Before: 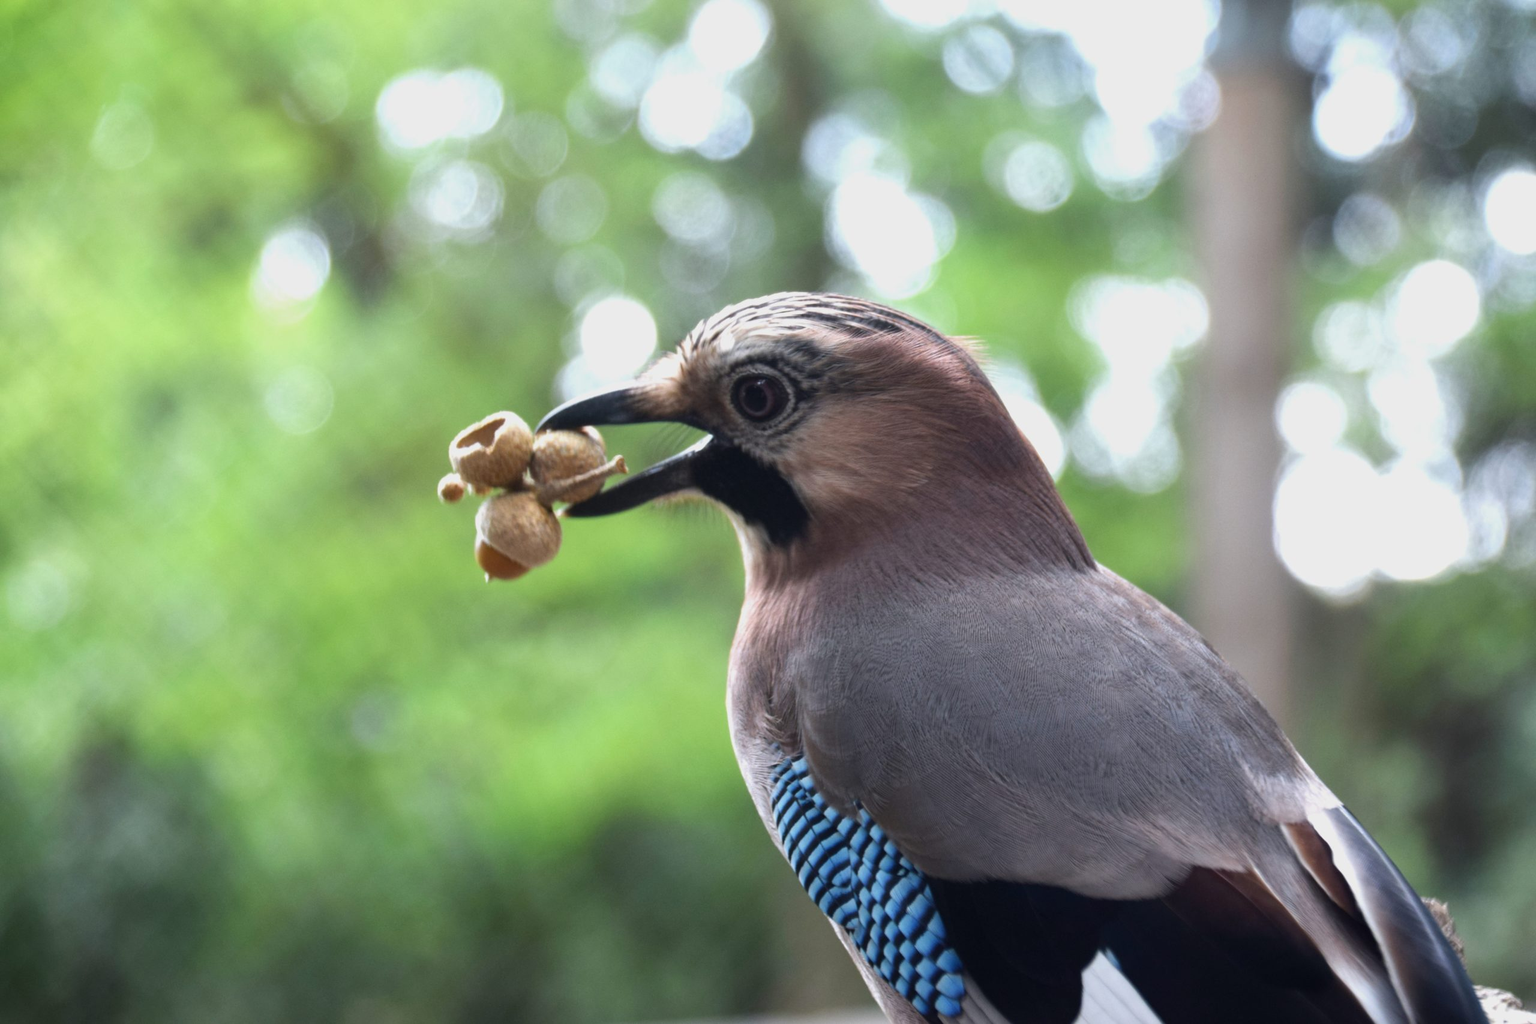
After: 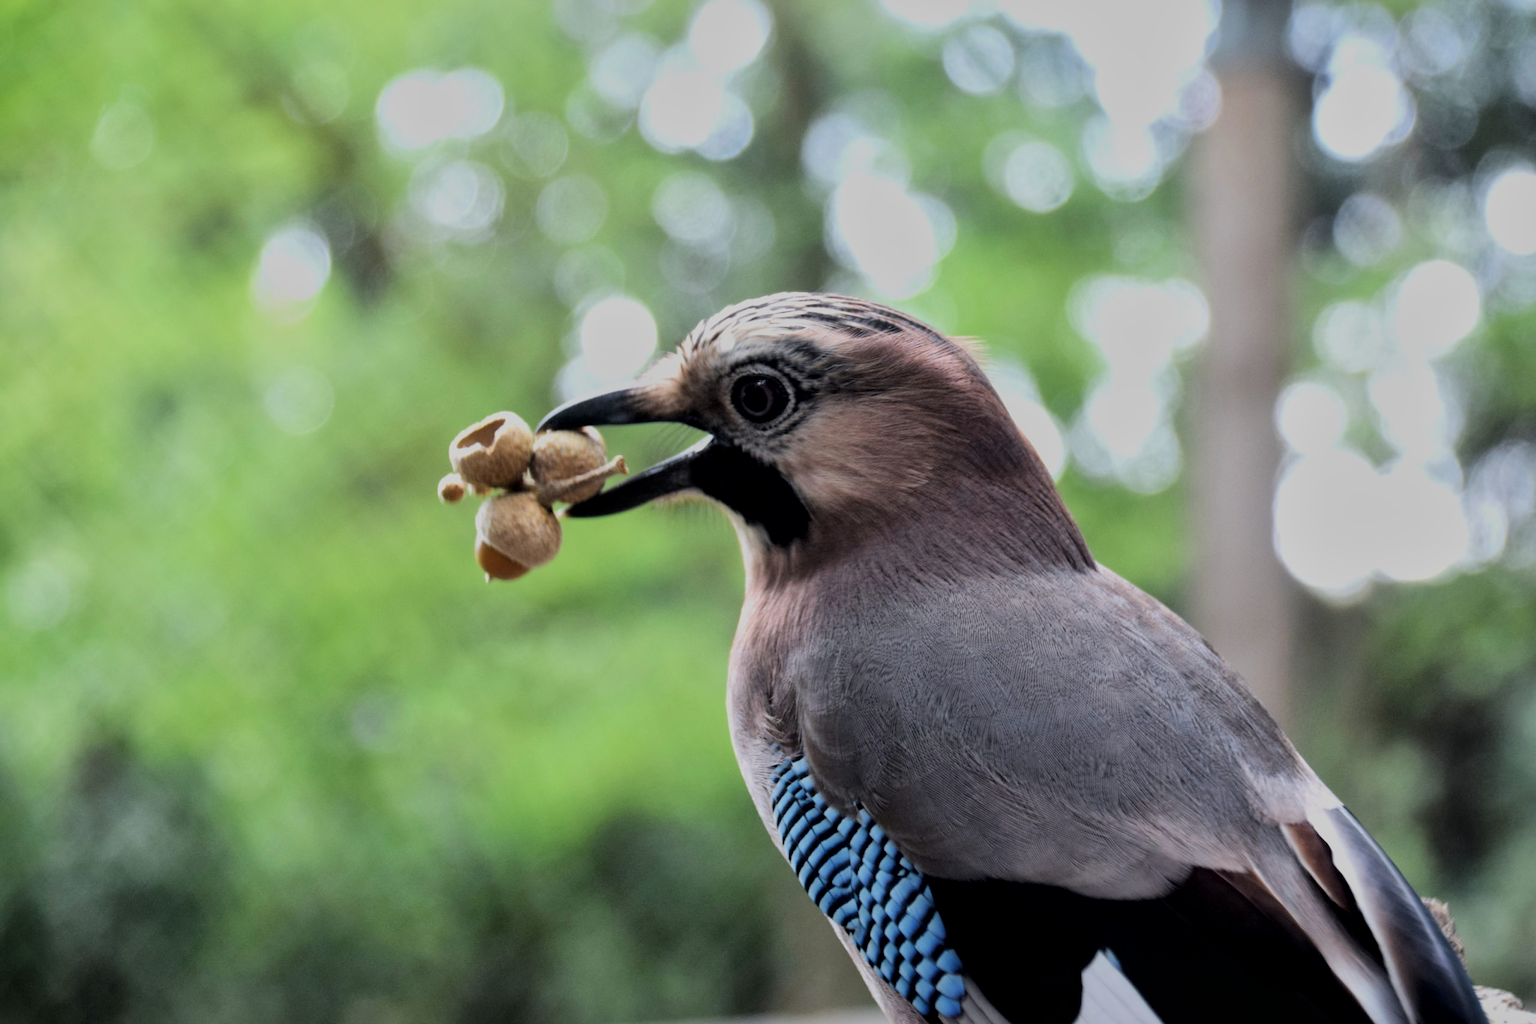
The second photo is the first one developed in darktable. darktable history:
filmic rgb: black relative exposure -6.15 EV, white relative exposure 6.96 EV, hardness 2.23, color science v6 (2022)
local contrast: mode bilateral grid, contrast 20, coarseness 50, detail 140%, midtone range 0.2
